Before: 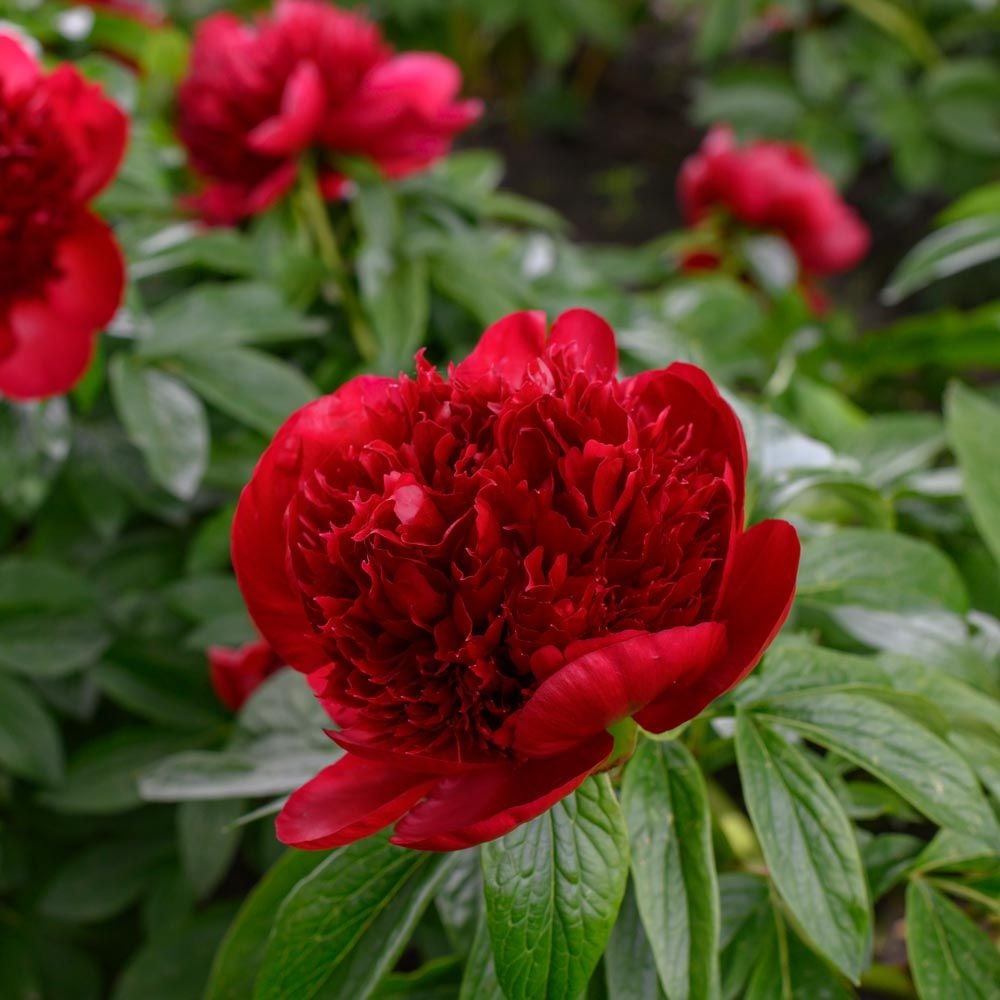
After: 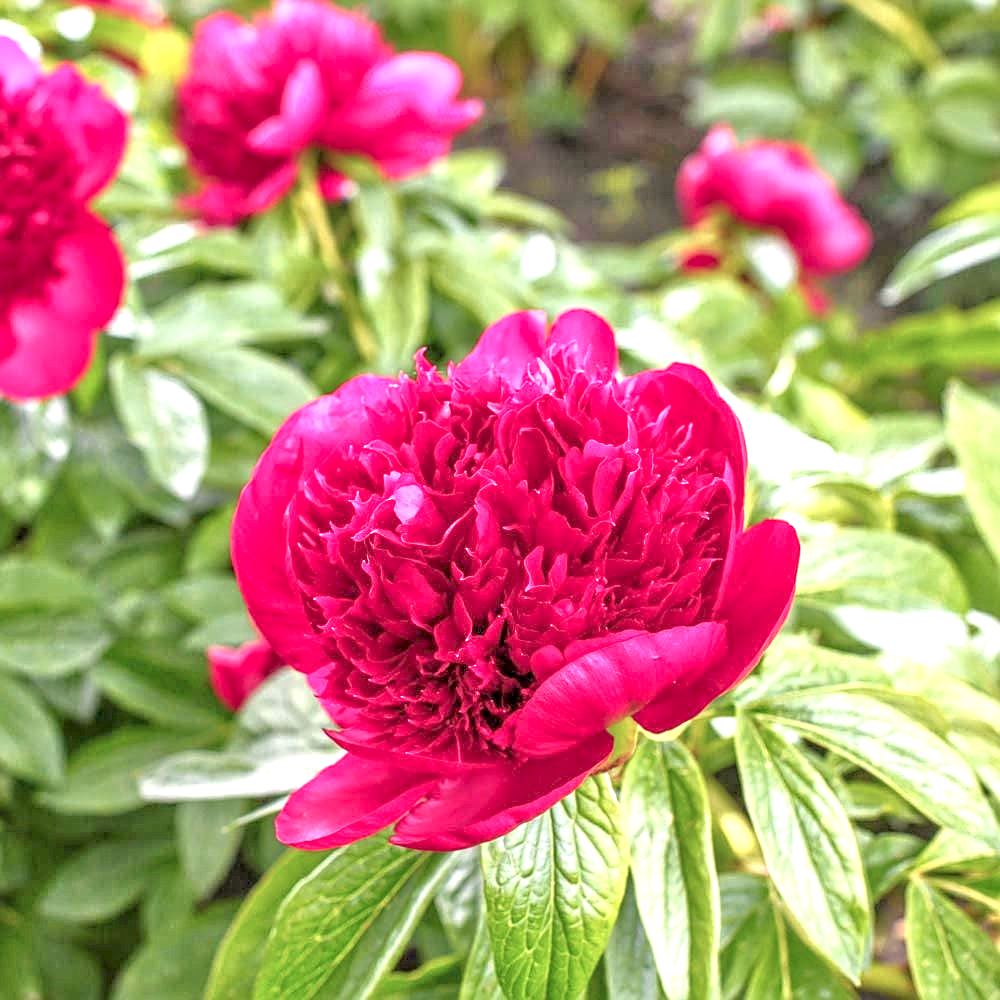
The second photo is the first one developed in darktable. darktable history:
tone equalizer: -7 EV 0.15 EV, -6 EV 0.6 EV, -5 EV 1.15 EV, -4 EV 1.33 EV, -3 EV 1.15 EV, -2 EV 0.6 EV, -1 EV 0.15 EV, mask exposure compensation -0.5 EV
sharpen: on, module defaults
white balance: emerald 1
exposure: exposure 2 EV, compensate highlight preservation false
local contrast: on, module defaults
color zones: curves: ch1 [(0.239, 0.552) (0.75, 0.5)]; ch2 [(0.25, 0.462) (0.749, 0.457)], mix 25.94%
color balance: input saturation 80.07%
color calibration: illuminant same as pipeline (D50), x 0.346, y 0.359, temperature 5002.42 K
